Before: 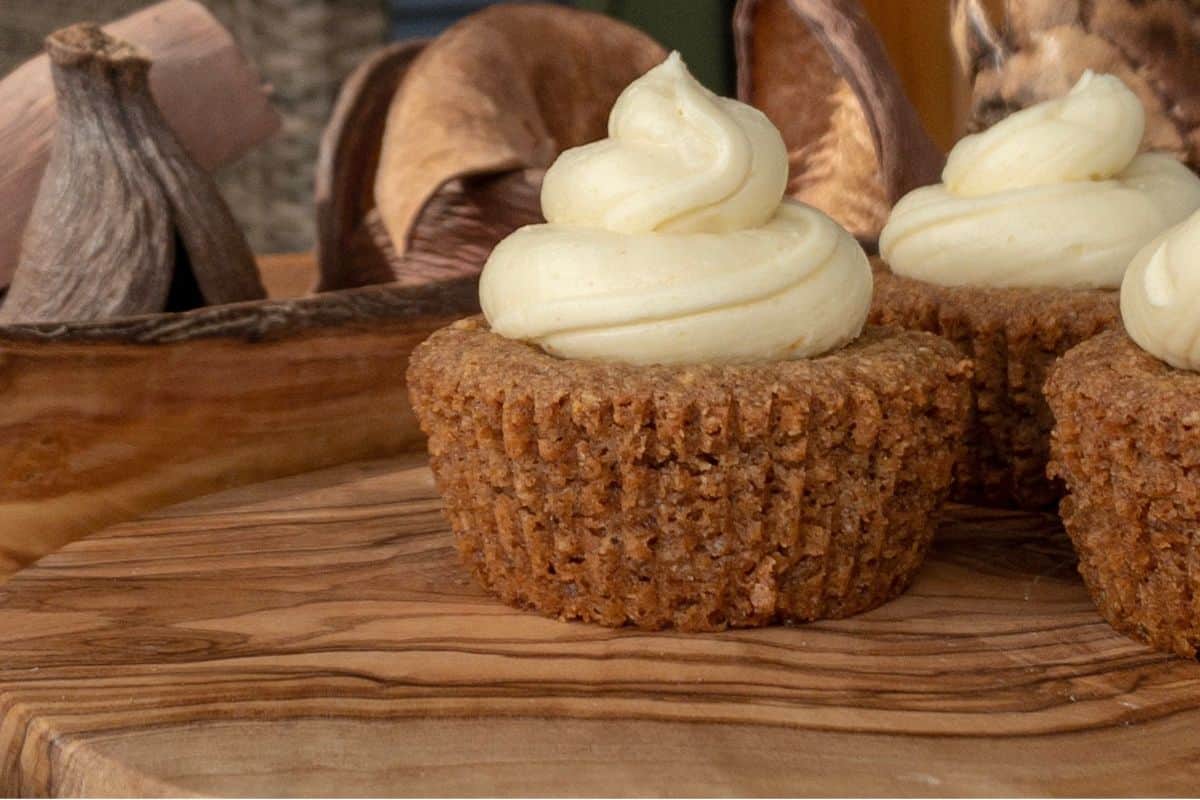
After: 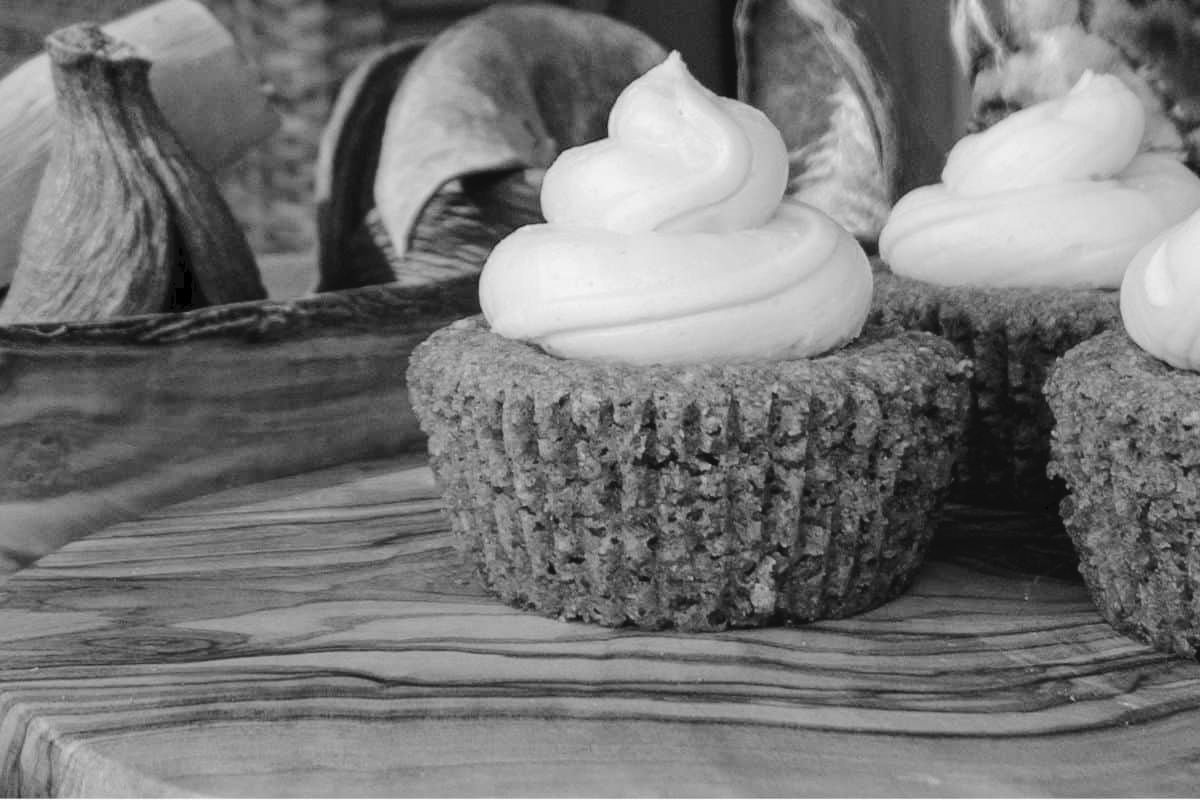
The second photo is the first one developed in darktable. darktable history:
contrast brightness saturation: saturation -1
tone curve: curves: ch0 [(0, 0) (0.003, 0.047) (0.011, 0.05) (0.025, 0.053) (0.044, 0.057) (0.069, 0.062) (0.1, 0.084) (0.136, 0.115) (0.177, 0.159) (0.224, 0.216) (0.277, 0.289) (0.335, 0.382) (0.399, 0.474) (0.468, 0.561) (0.543, 0.636) (0.623, 0.705) (0.709, 0.778) (0.801, 0.847) (0.898, 0.916) (1, 1)], preserve colors none
